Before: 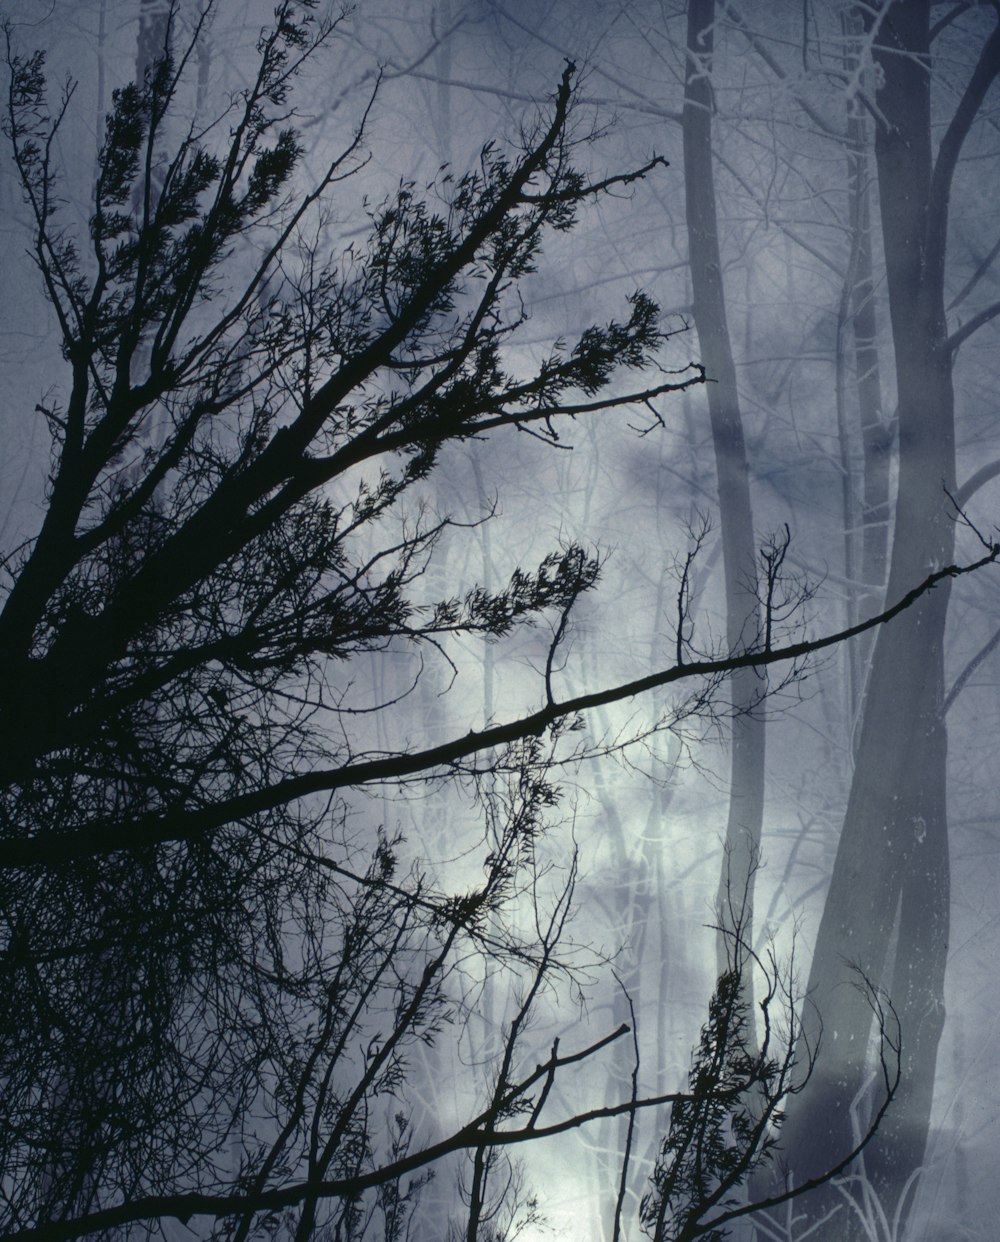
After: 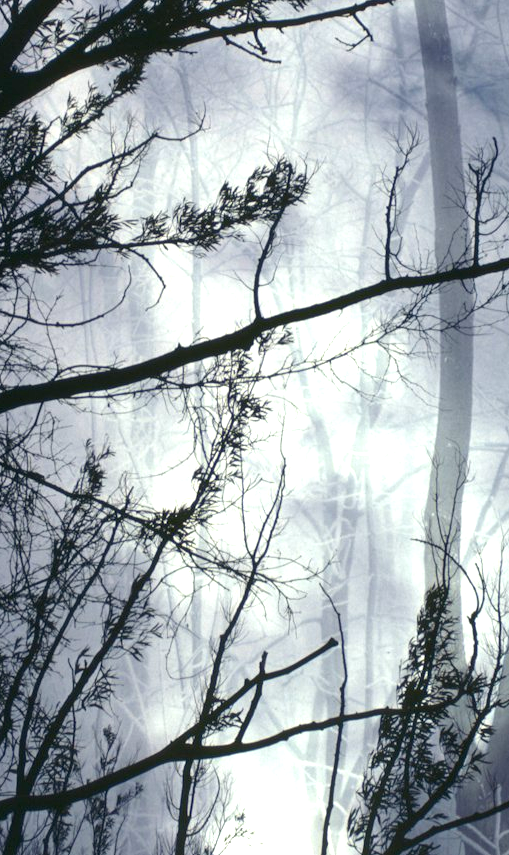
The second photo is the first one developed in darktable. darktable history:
color correction: highlights b* 3
exposure: black level correction 0.001, exposure 1 EV, compensate highlight preservation false
crop and rotate: left 29.237%, top 31.152%, right 19.807%
